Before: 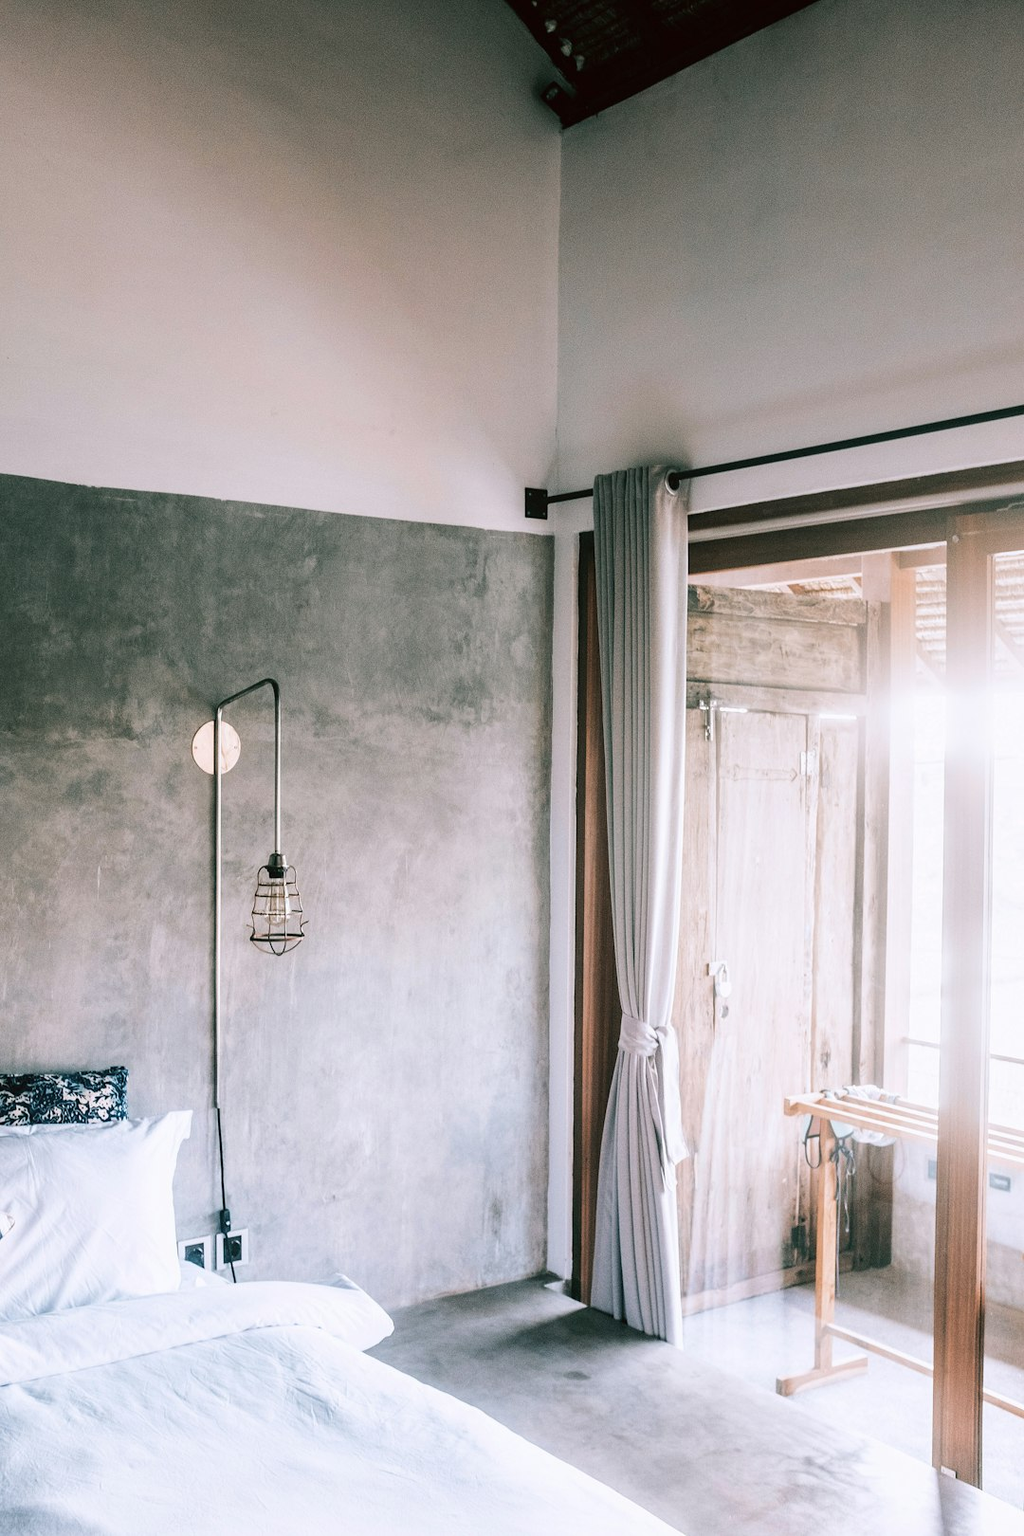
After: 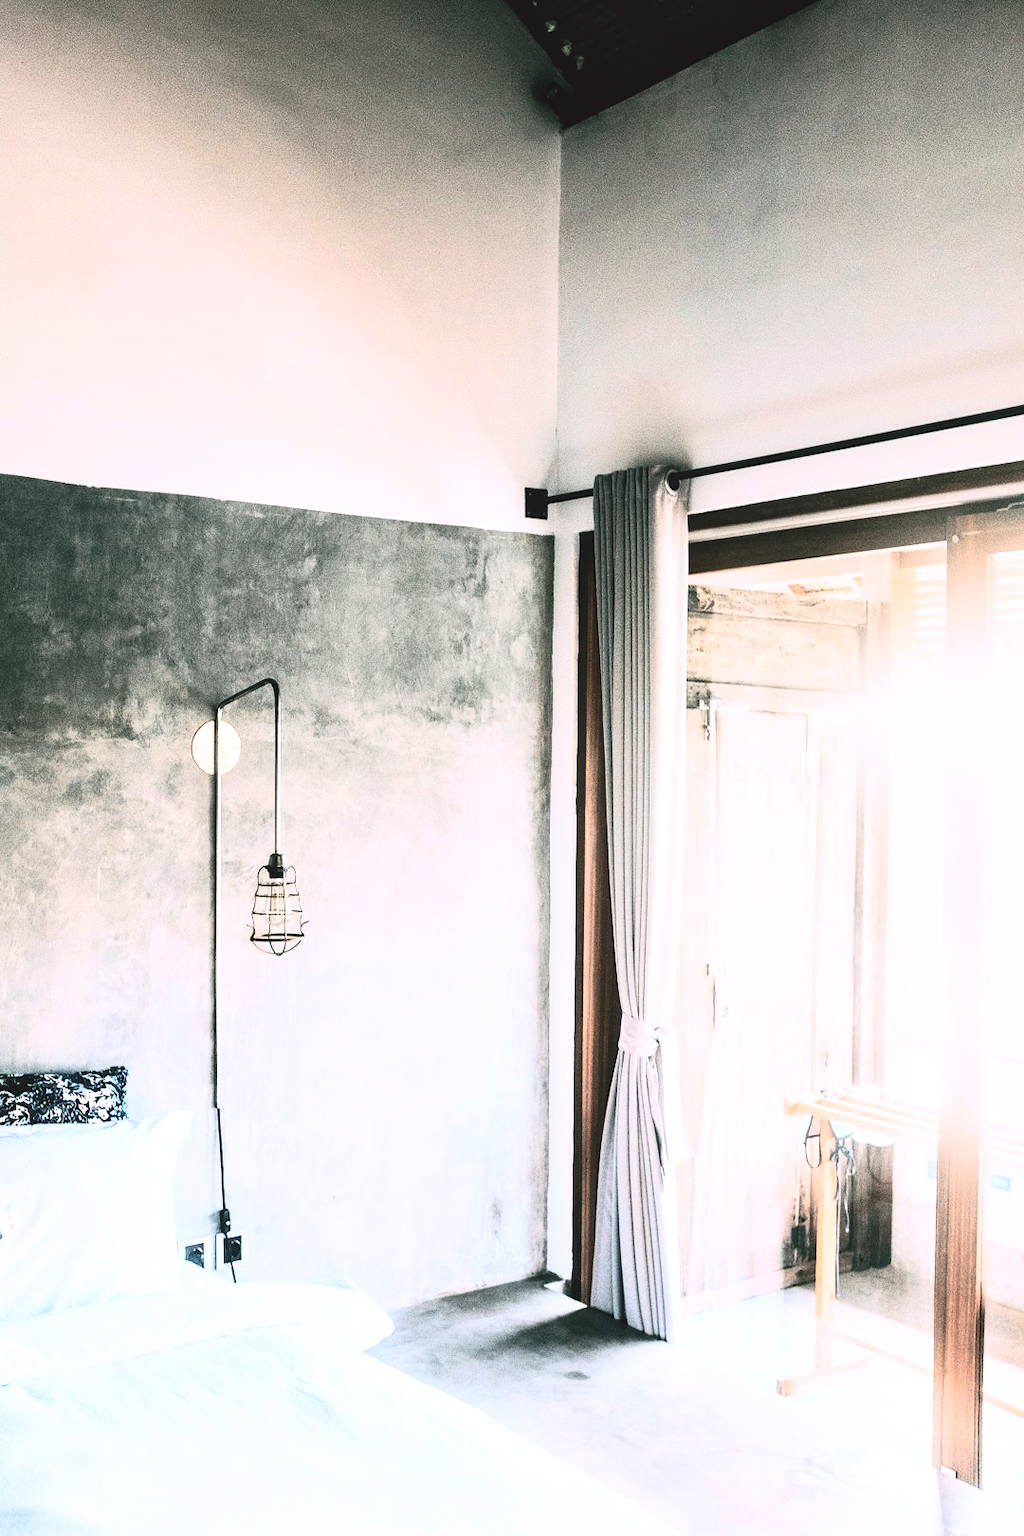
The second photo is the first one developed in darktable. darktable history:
tone curve: curves: ch0 [(0, 0) (0.106, 0.041) (0.256, 0.197) (0.37, 0.336) (0.513, 0.481) (0.667, 0.629) (1, 1)]; ch1 [(0, 0) (0.502, 0.505) (0.553, 0.577) (1, 1)]; ch2 [(0, 0) (0.5, 0.495) (0.56, 0.544) (1, 1)], preserve colors none
exposure: black level correction -0.03, compensate highlight preservation false
local contrast: mode bilateral grid, contrast 20, coarseness 50, detail 119%, midtone range 0.2
contrast brightness saturation: contrast 0.613, brightness 0.35, saturation 0.148
